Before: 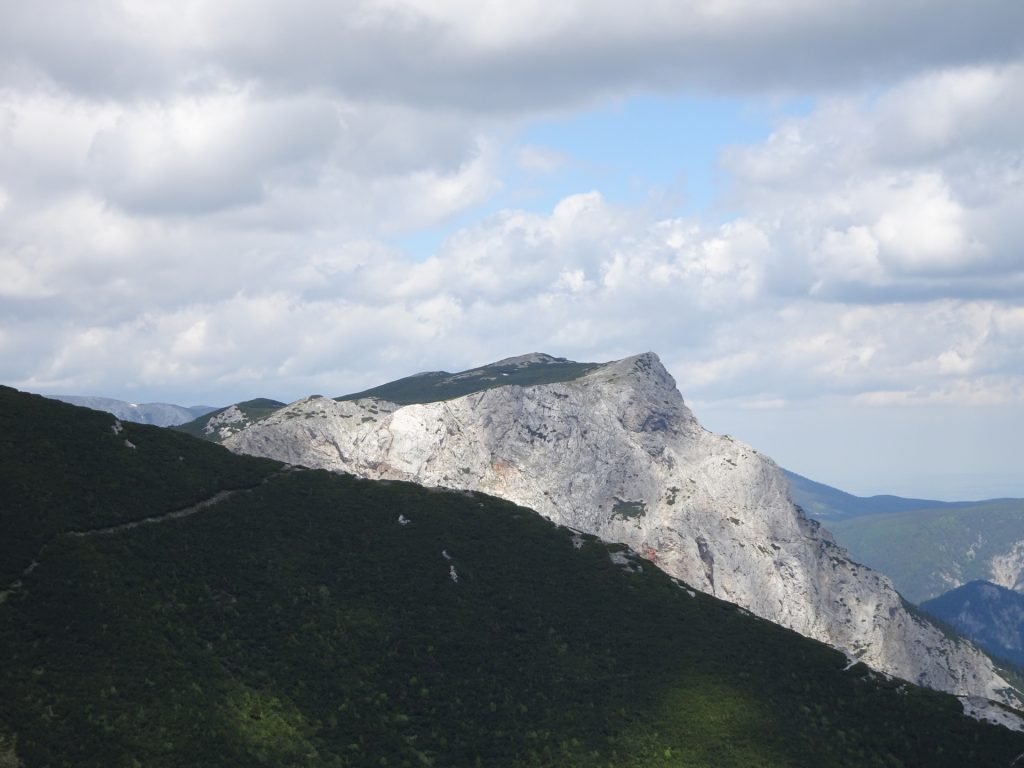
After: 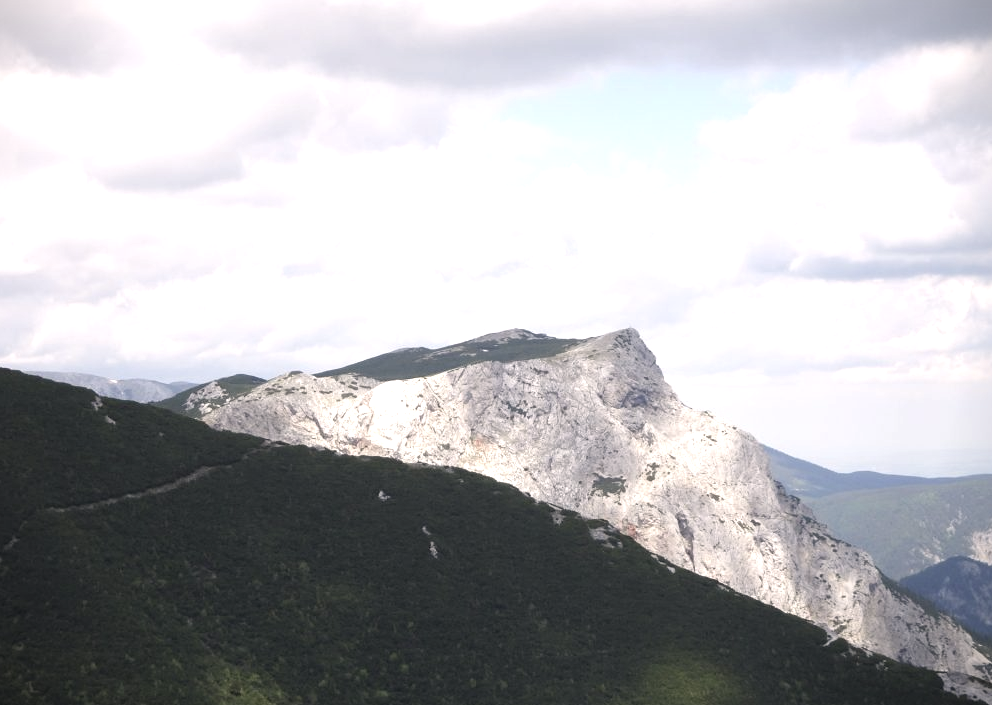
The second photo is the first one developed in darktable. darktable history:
exposure: black level correction 0, exposure 0.7 EV, compensate exposure bias true, compensate highlight preservation false
crop: left 1.964%, top 3.251%, right 1.122%, bottom 4.933%
color correction: highlights a* 5.59, highlights b* 5.24, saturation 0.68
vignetting: fall-off start 97.23%, saturation -0.024, center (-0.033, -0.042), width/height ratio 1.179, unbound false
